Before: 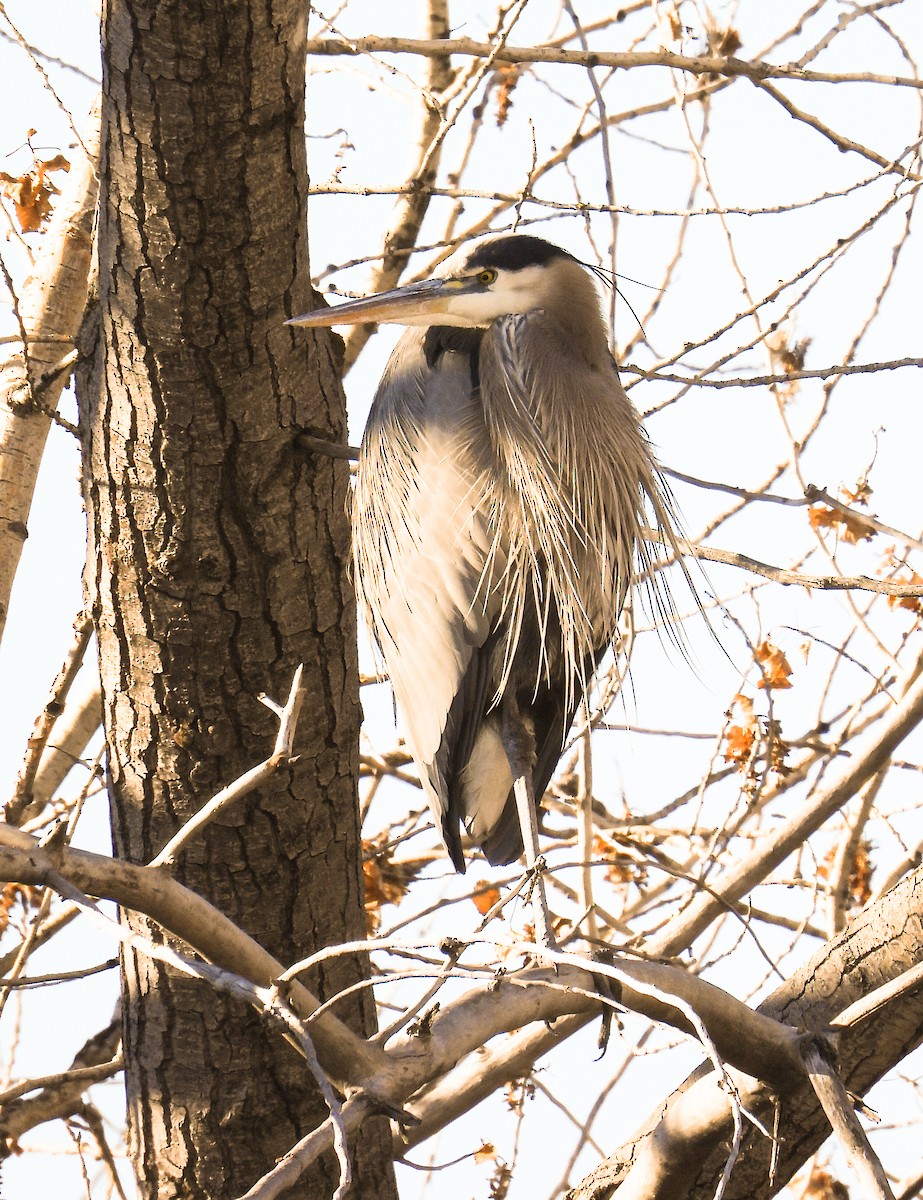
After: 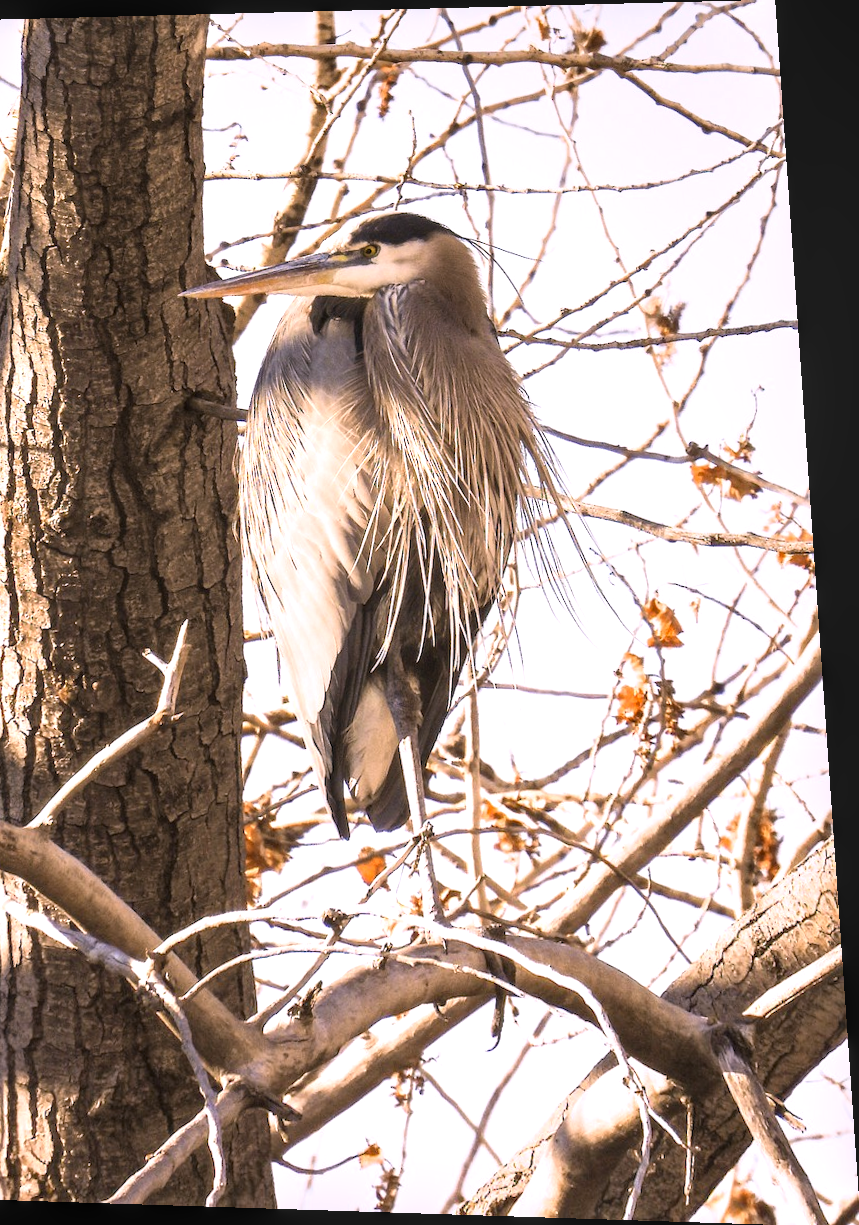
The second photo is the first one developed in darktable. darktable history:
crop and rotate: left 14.584%
local contrast: on, module defaults
white balance: red 1.05, blue 1.072
exposure: exposure 0.207 EV, compensate highlight preservation false
rotate and perspective: rotation 0.128°, lens shift (vertical) -0.181, lens shift (horizontal) -0.044, shear 0.001, automatic cropping off
